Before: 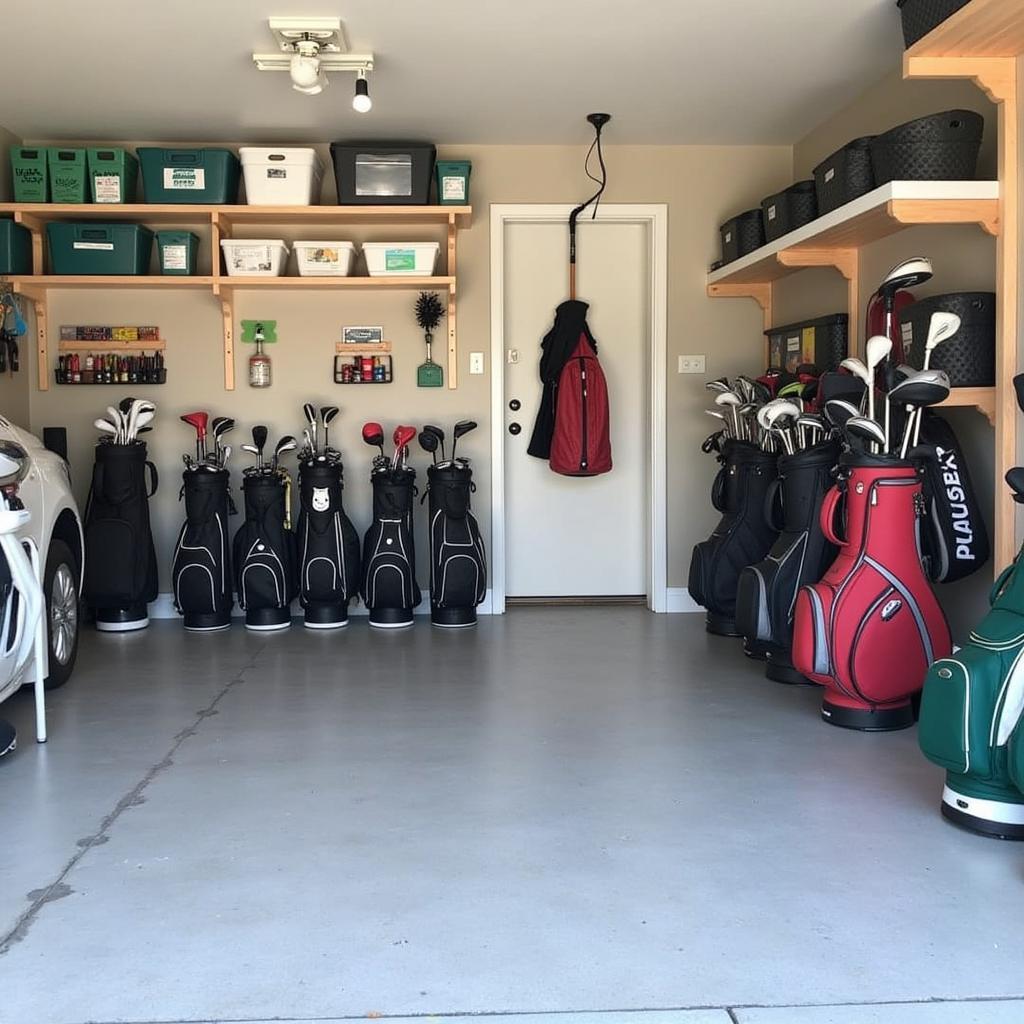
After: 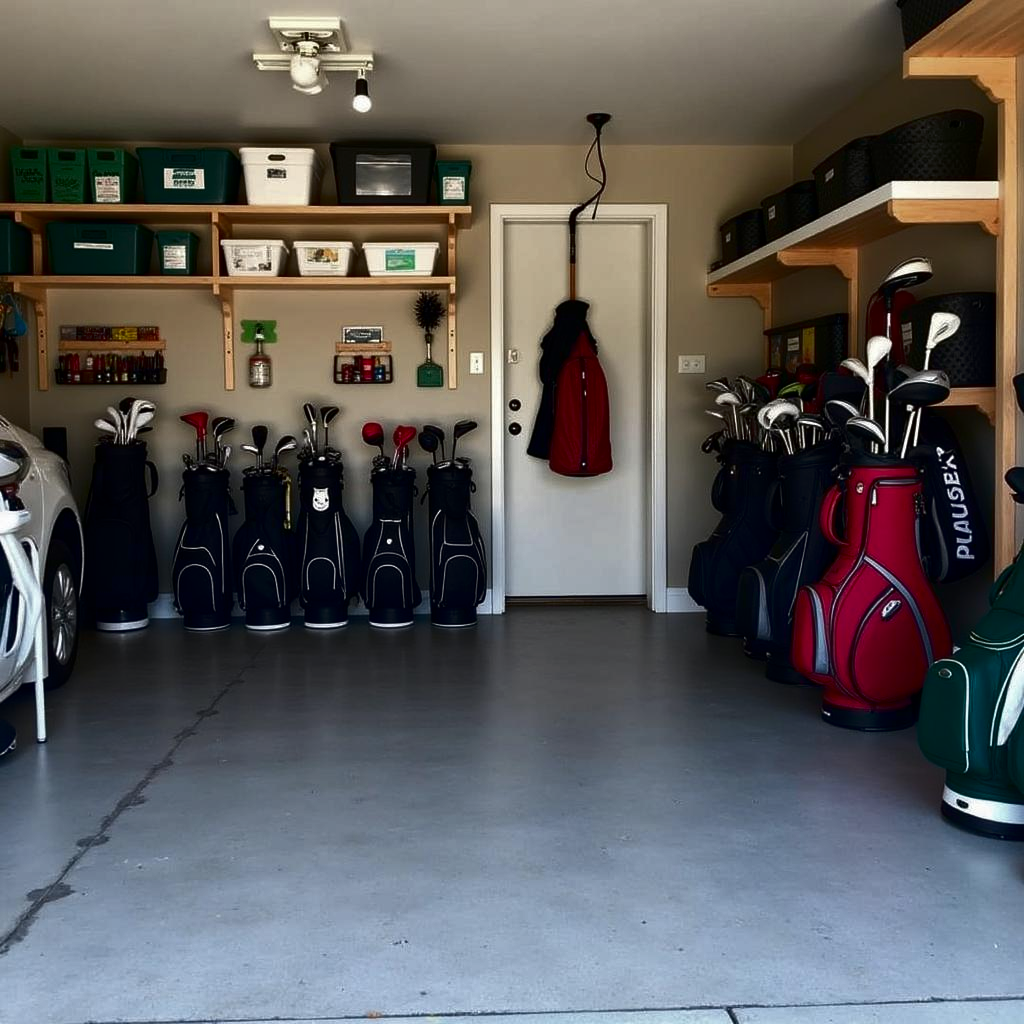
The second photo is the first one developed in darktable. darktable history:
contrast brightness saturation: brightness -0.502
